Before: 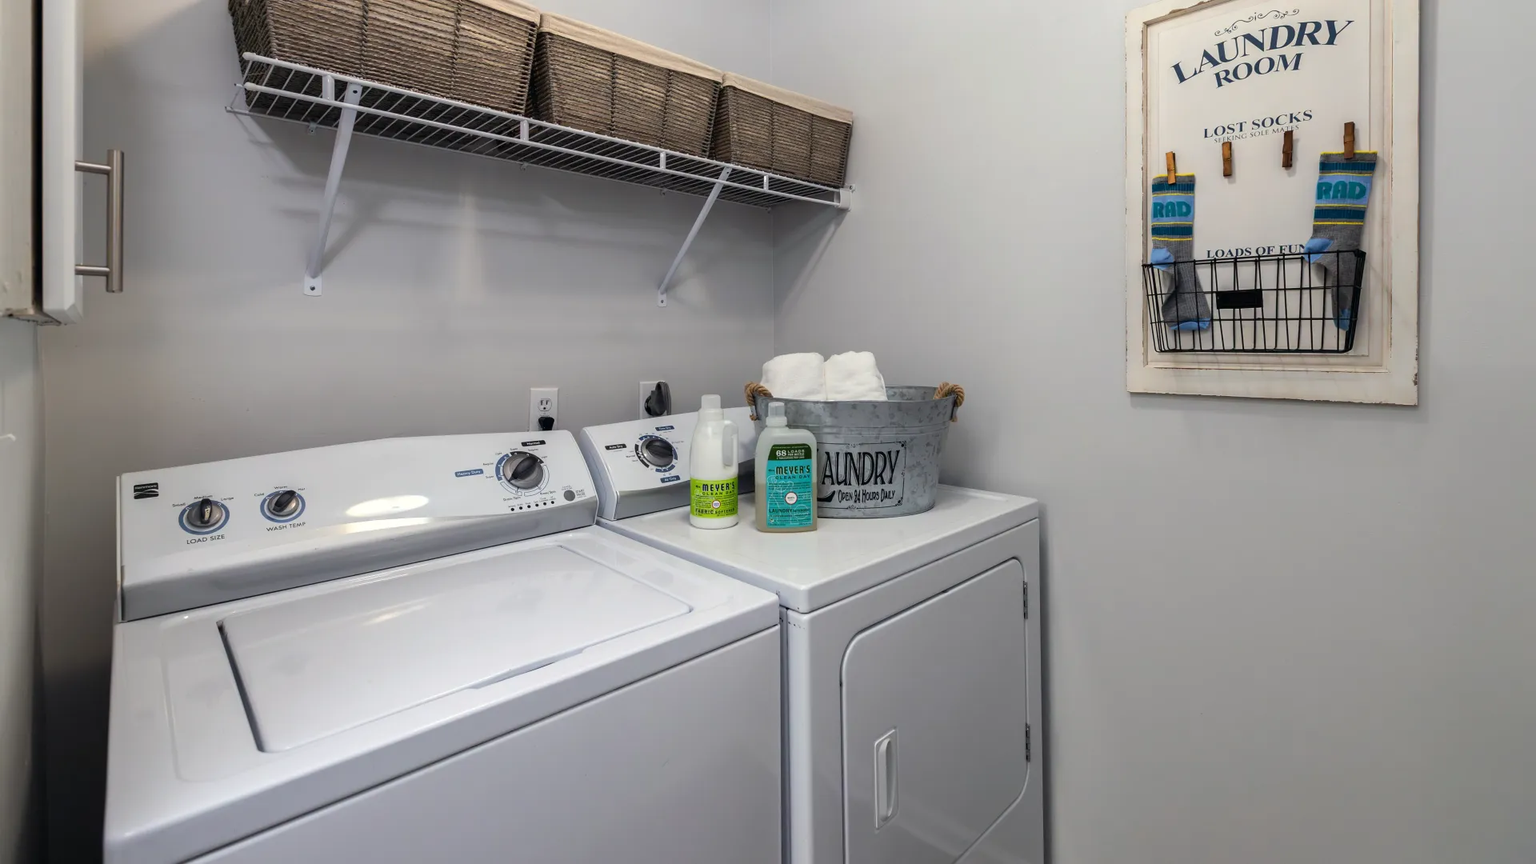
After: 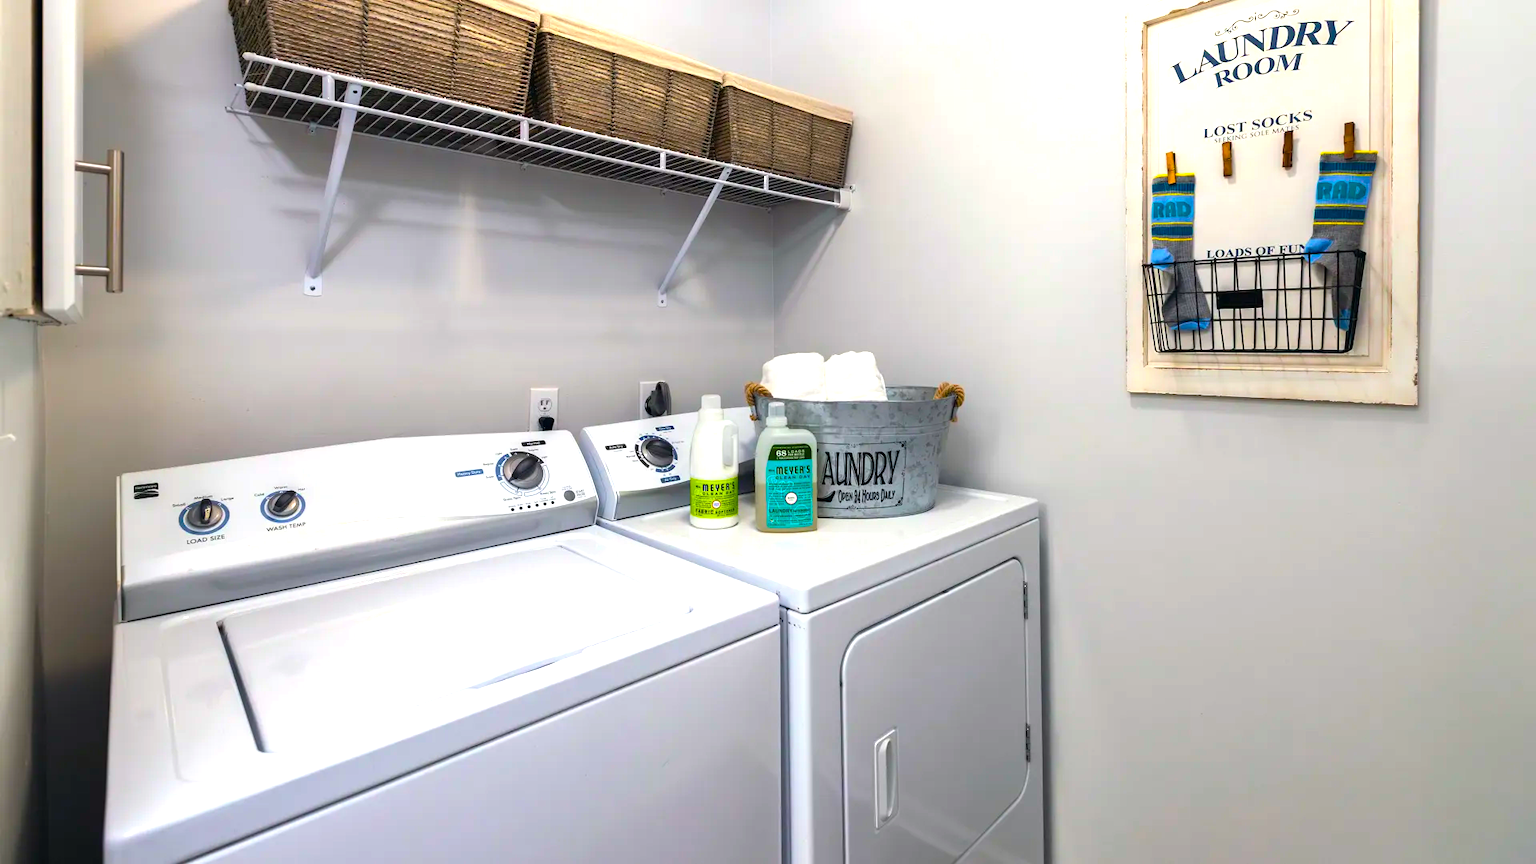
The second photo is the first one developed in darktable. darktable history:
tone equalizer: edges refinement/feathering 500, mask exposure compensation -1.57 EV, preserve details no
exposure: compensate exposure bias true, compensate highlight preservation false
color balance rgb: shadows lift › chroma 0.94%, shadows lift › hue 113.07°, perceptual saturation grading › global saturation 31.261%, perceptual brilliance grading › global brilliance 24.644%, global vibrance 43.281%
